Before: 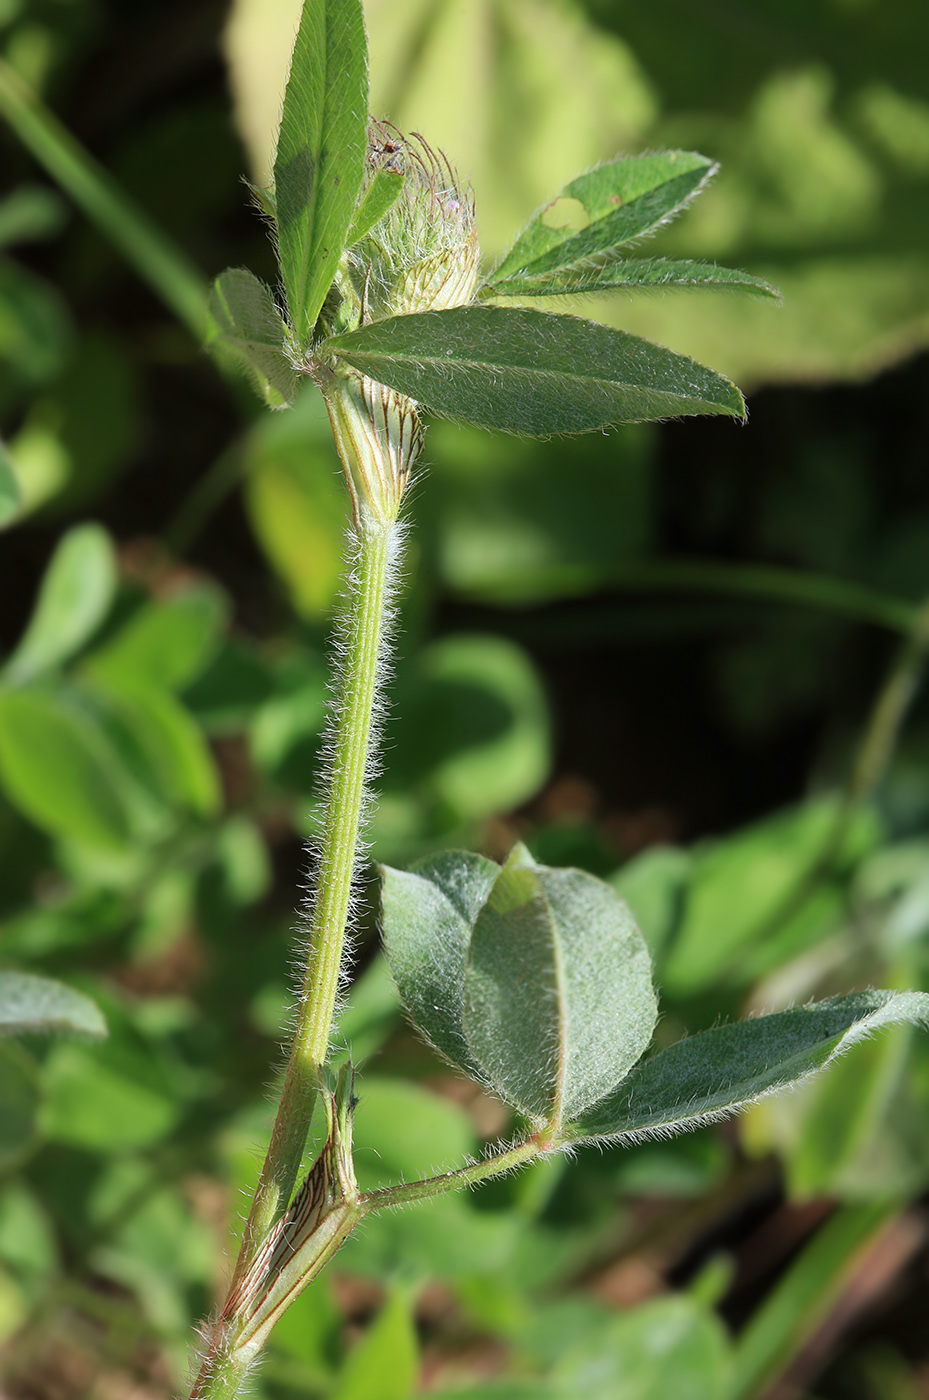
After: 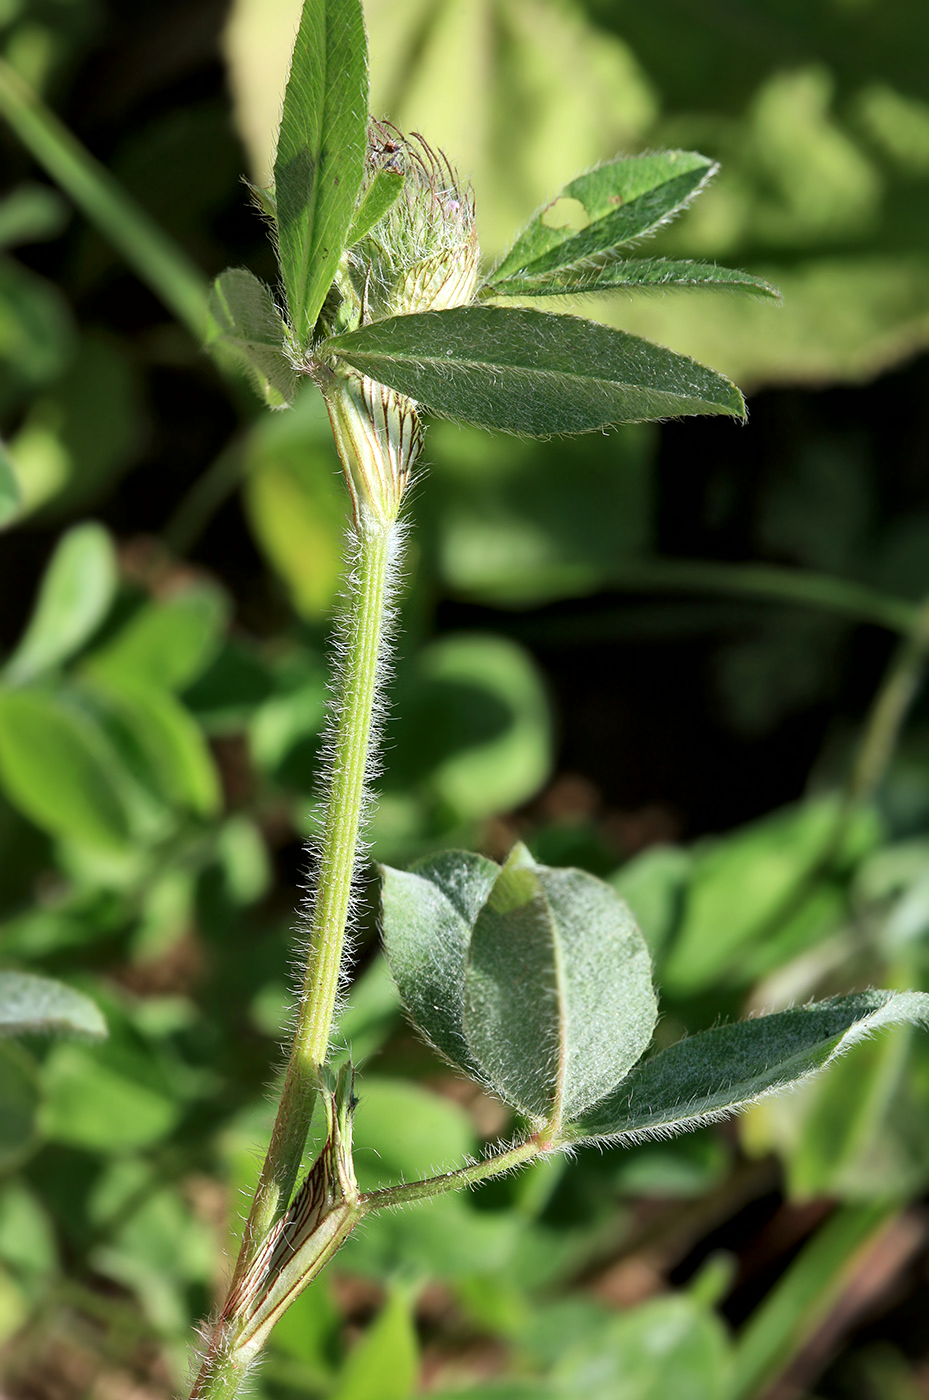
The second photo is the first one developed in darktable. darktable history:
local contrast: mode bilateral grid, contrast 49, coarseness 50, detail 150%, midtone range 0.2
